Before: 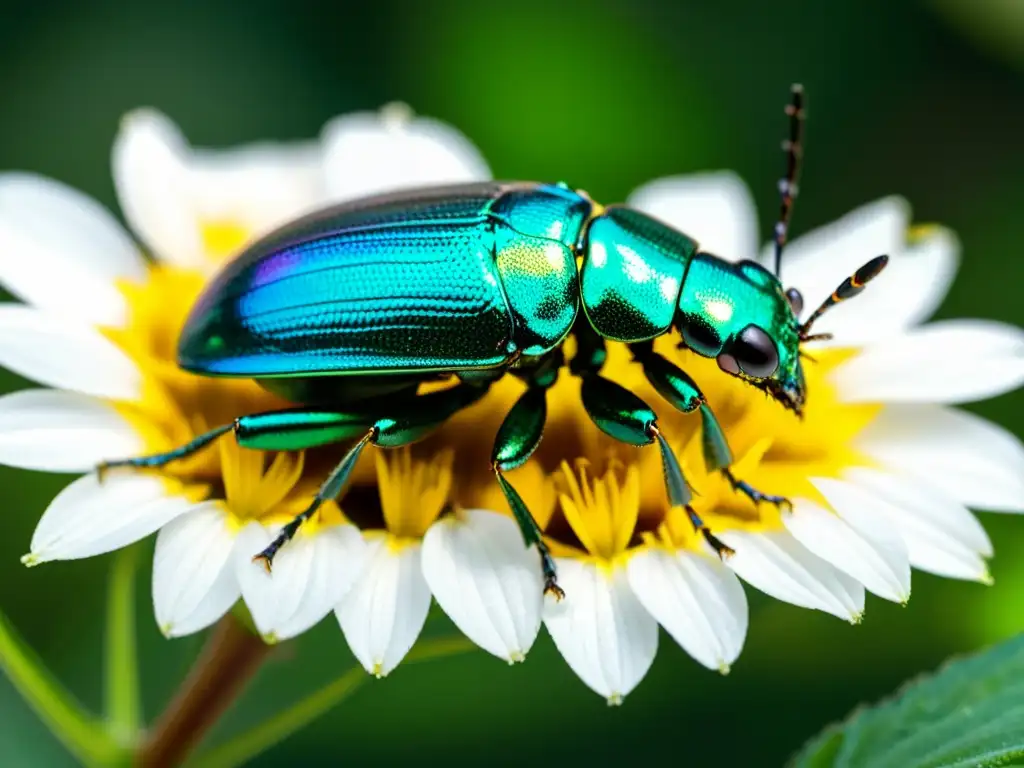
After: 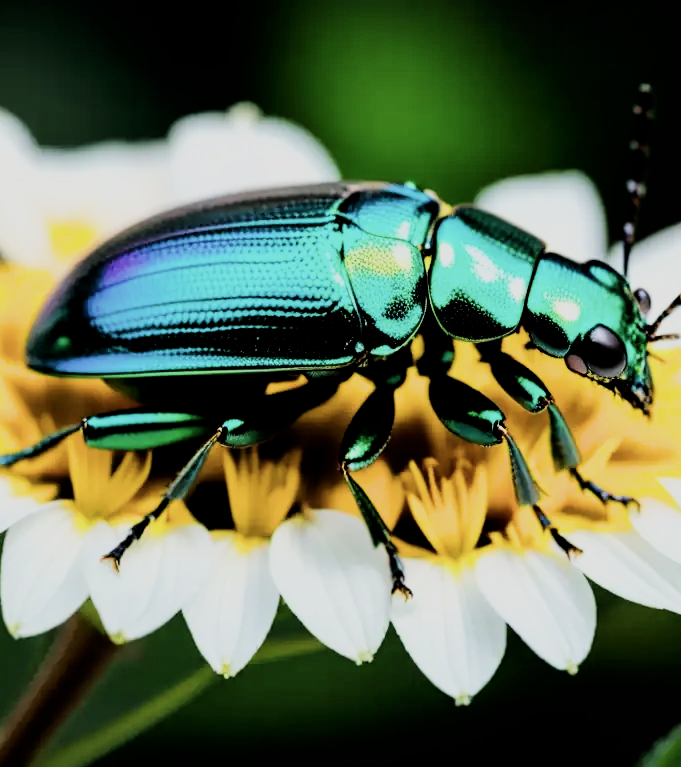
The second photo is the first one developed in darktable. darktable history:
tone equalizer: -8 EV -1.1 EV, -7 EV -1.02 EV, -6 EV -0.877 EV, -5 EV -0.567 EV, -3 EV 0.588 EV, -2 EV 0.863 EV, -1 EV 0.989 EV, +0 EV 1.08 EV, edges refinement/feathering 500, mask exposure compensation -1.57 EV, preserve details no
filmic rgb: black relative exposure -4.79 EV, white relative exposure 4.02 EV, hardness 2.83
contrast brightness saturation: contrast 0.111, saturation -0.171
crop and rotate: left 14.876%, right 18.527%
shadows and highlights: radius 121.9, shadows 21.74, white point adjustment -9.57, highlights -14.69, soften with gaussian
